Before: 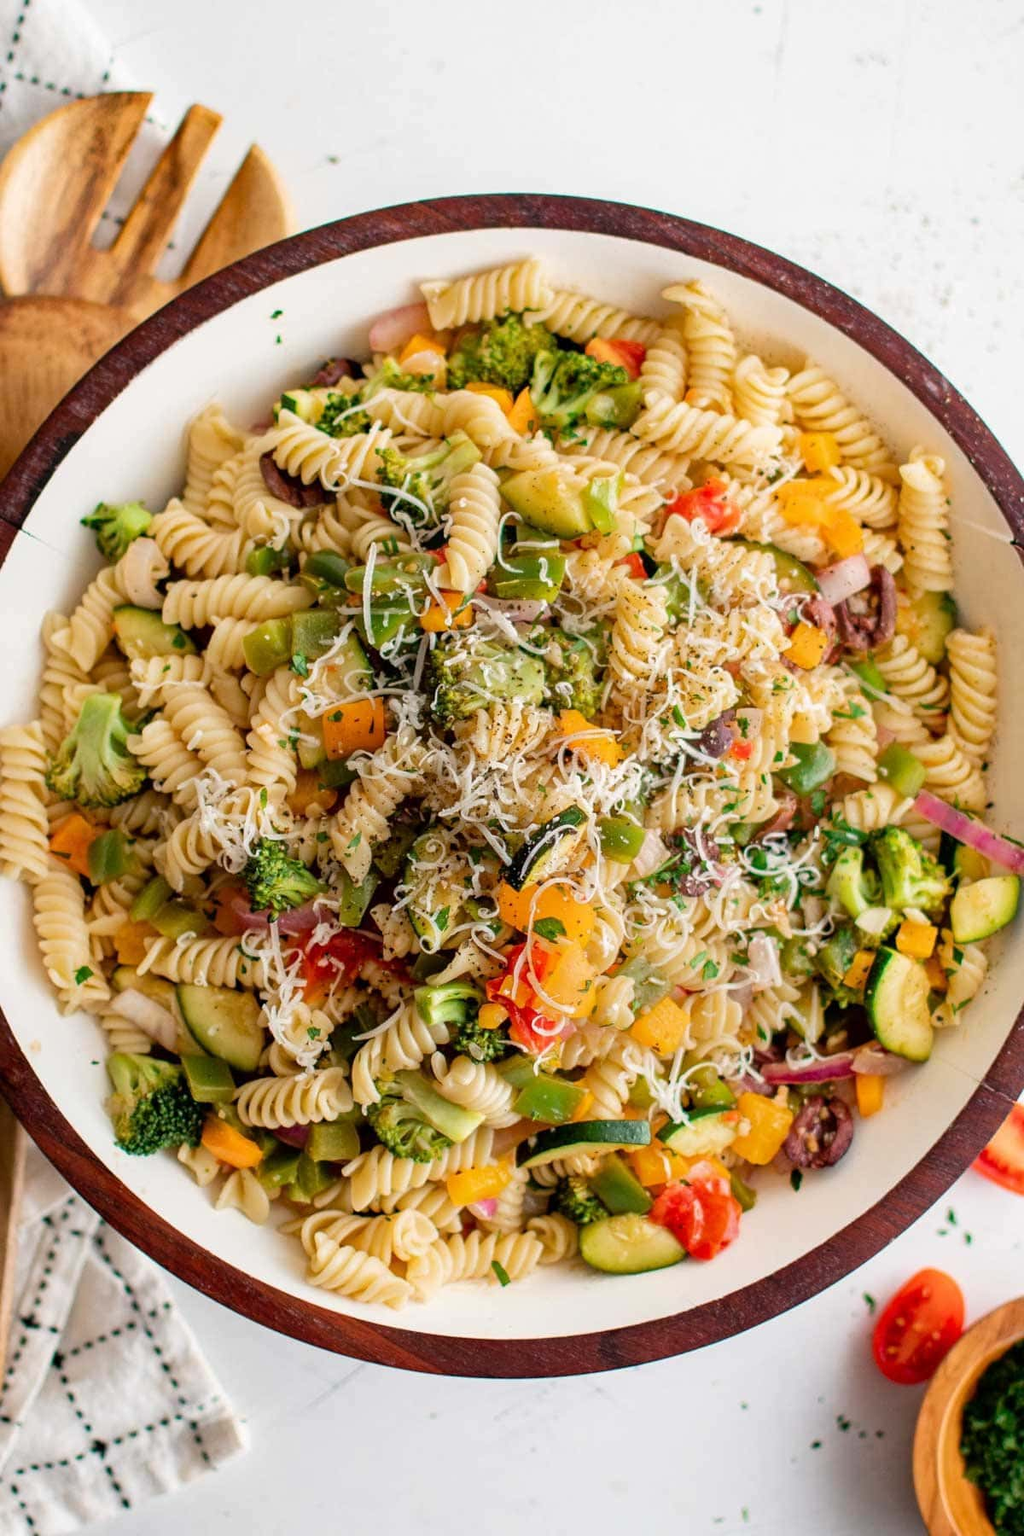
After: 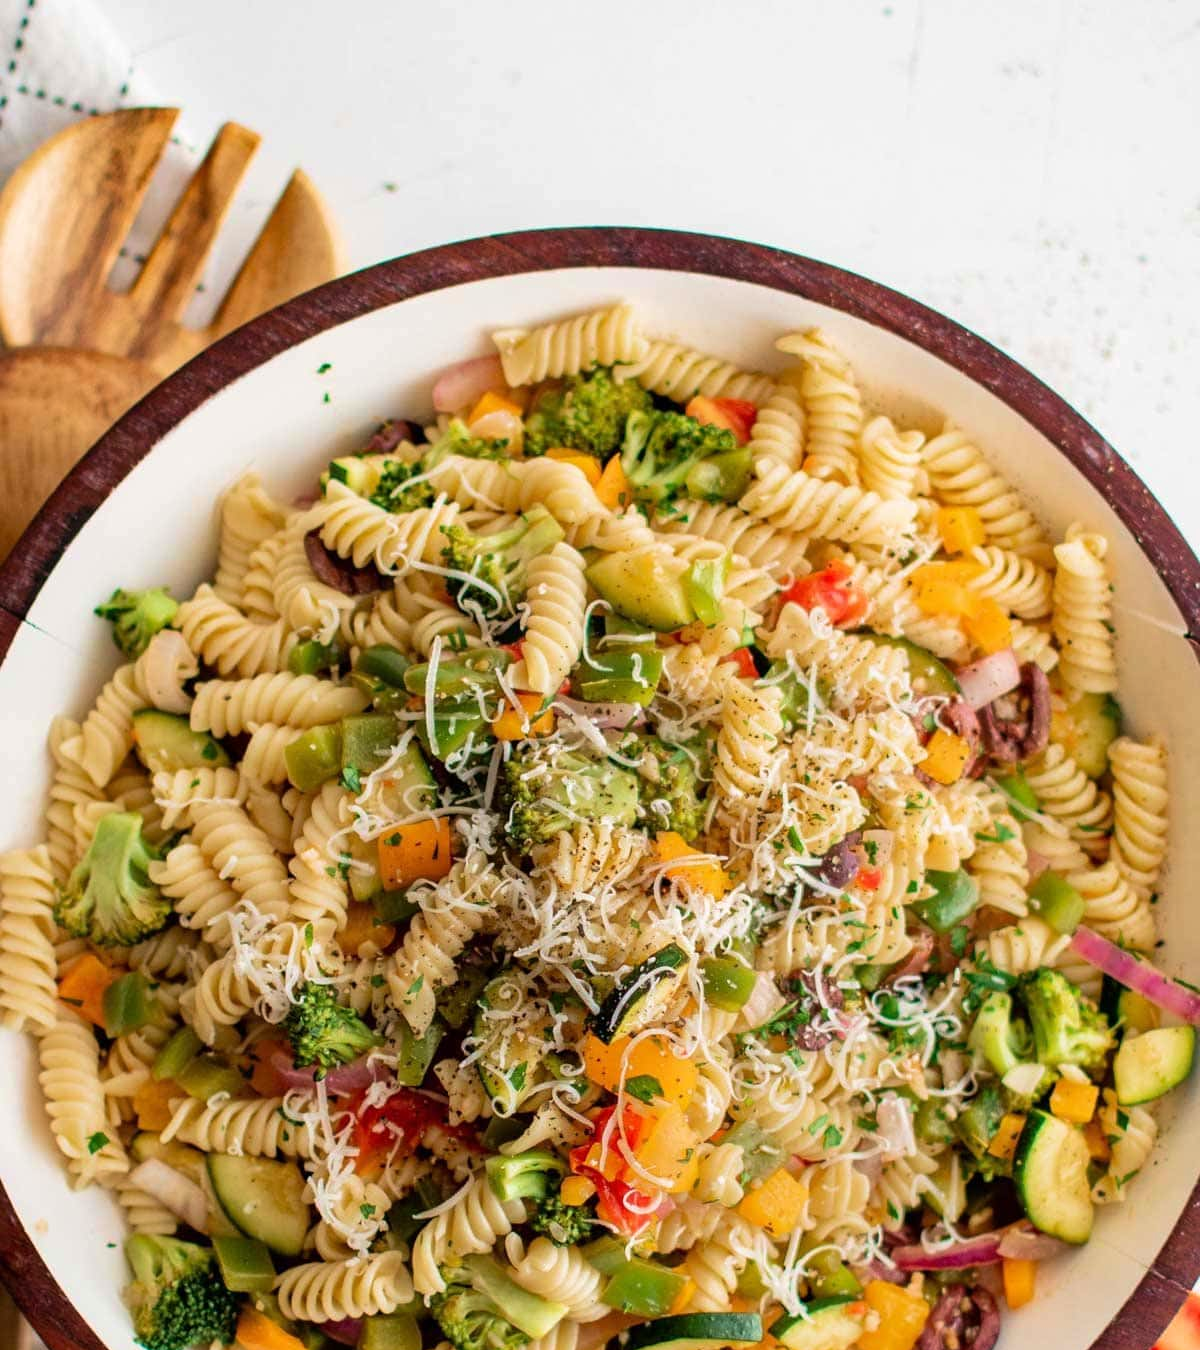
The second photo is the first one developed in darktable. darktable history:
velvia: on, module defaults
crop: bottom 24.993%
